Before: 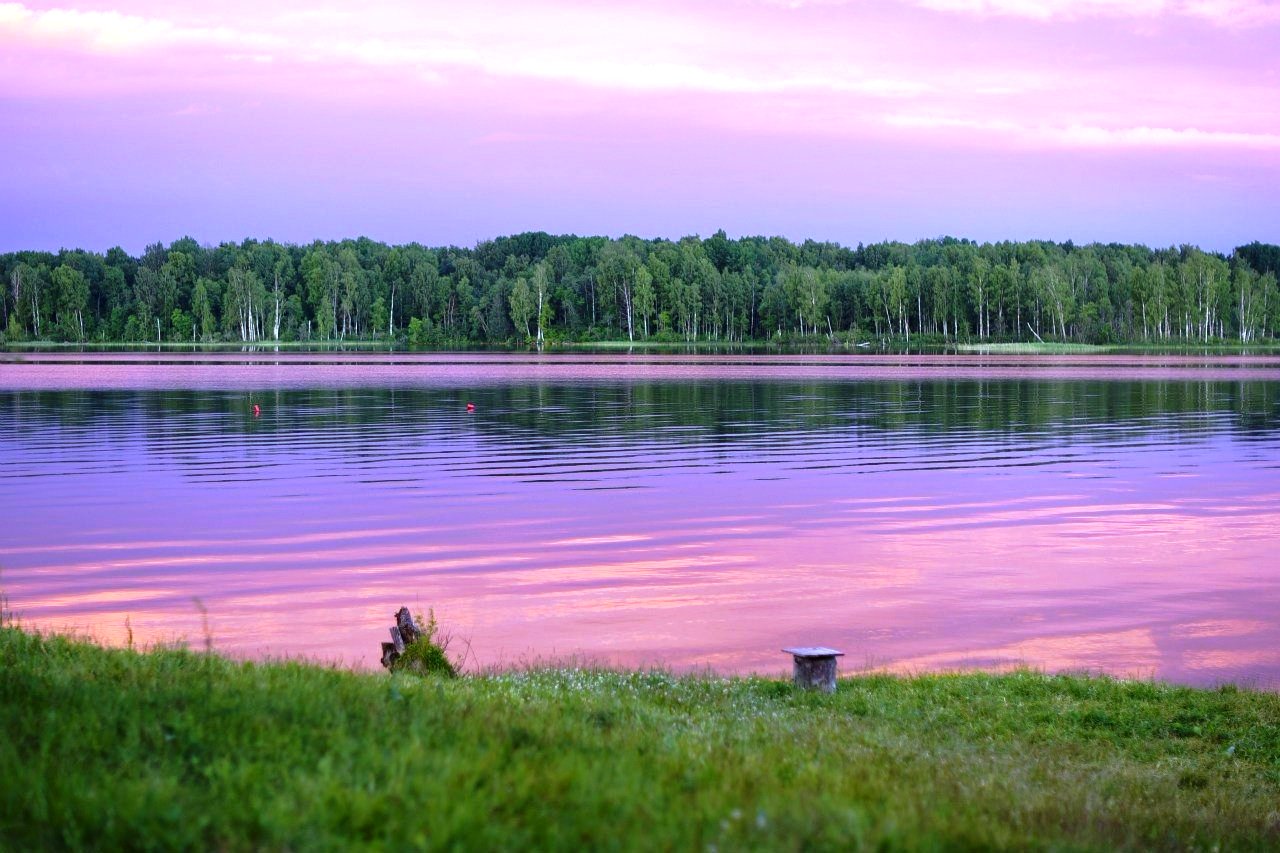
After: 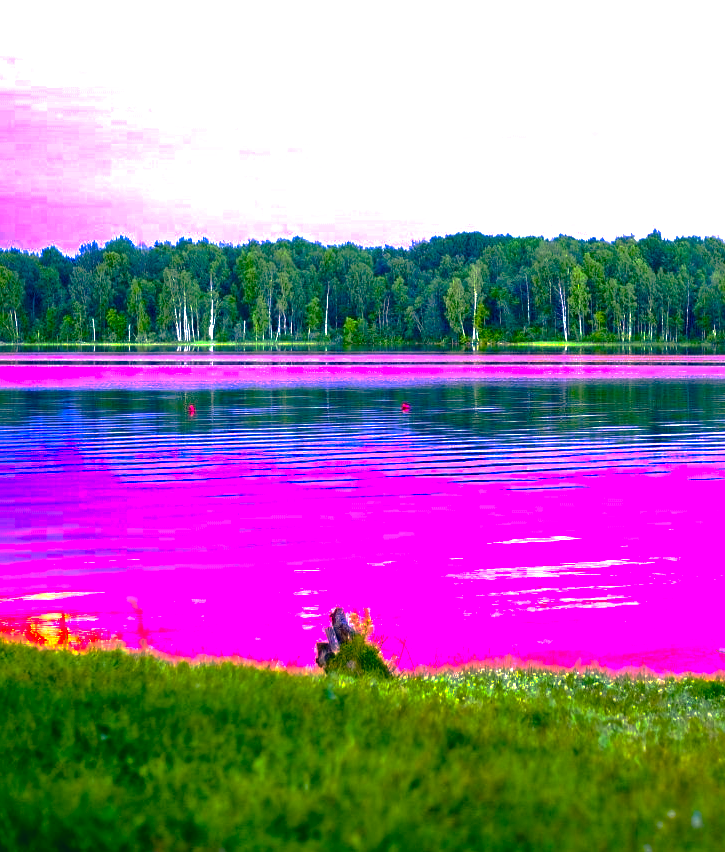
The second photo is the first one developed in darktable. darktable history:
exposure: black level correction 0, exposure 1 EV, compensate highlight preservation false
crop: left 5.127%, right 38.202%
color balance rgb: shadows lift › chroma 2.725%, shadows lift › hue 192.74°, highlights gain › chroma 3.021%, highlights gain › hue 60.26°, linear chroma grading › shadows 10.54%, linear chroma grading › highlights 10.257%, linear chroma grading › global chroma 15.41%, linear chroma grading › mid-tones 14.922%, perceptual saturation grading › global saturation 26.067%, perceptual saturation grading › highlights -27.868%, perceptual saturation grading › mid-tones 15.946%, perceptual saturation grading › shadows 34.095%, perceptual brilliance grading › global brilliance 9.523%, perceptual brilliance grading › shadows 15.001%, global vibrance 24.705%
base curve: curves: ch0 [(0, 0) (0.841, 0.609) (1, 1)], preserve colors none
contrast brightness saturation: contrast 0.032, brightness -0.043
local contrast: mode bilateral grid, contrast 19, coarseness 50, detail 132%, midtone range 0.2
color correction: highlights a* 10.37, highlights b* 13.99, shadows a* -9.98, shadows b* -15.12
